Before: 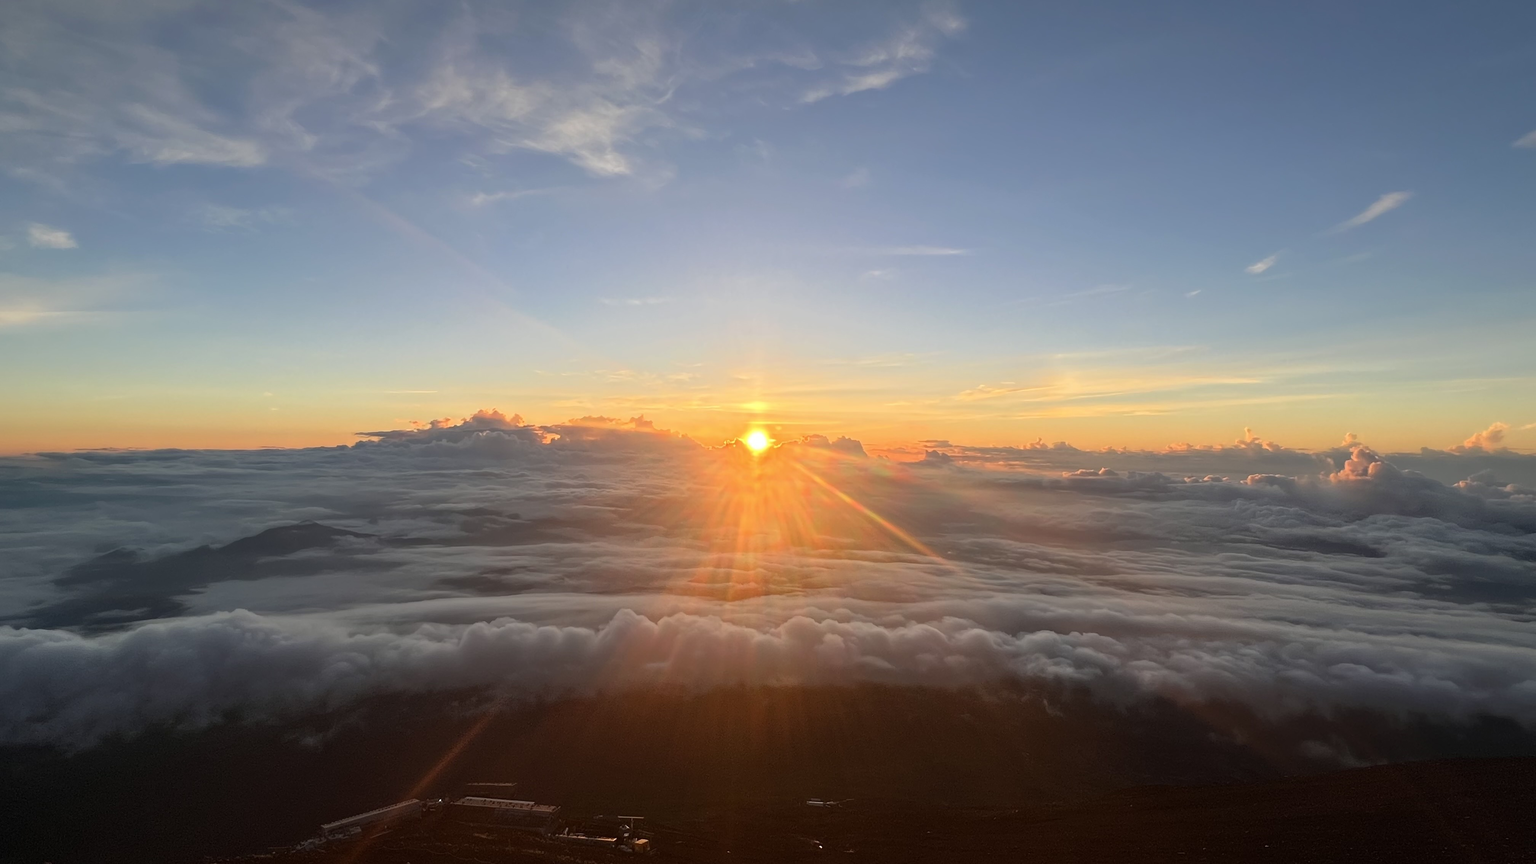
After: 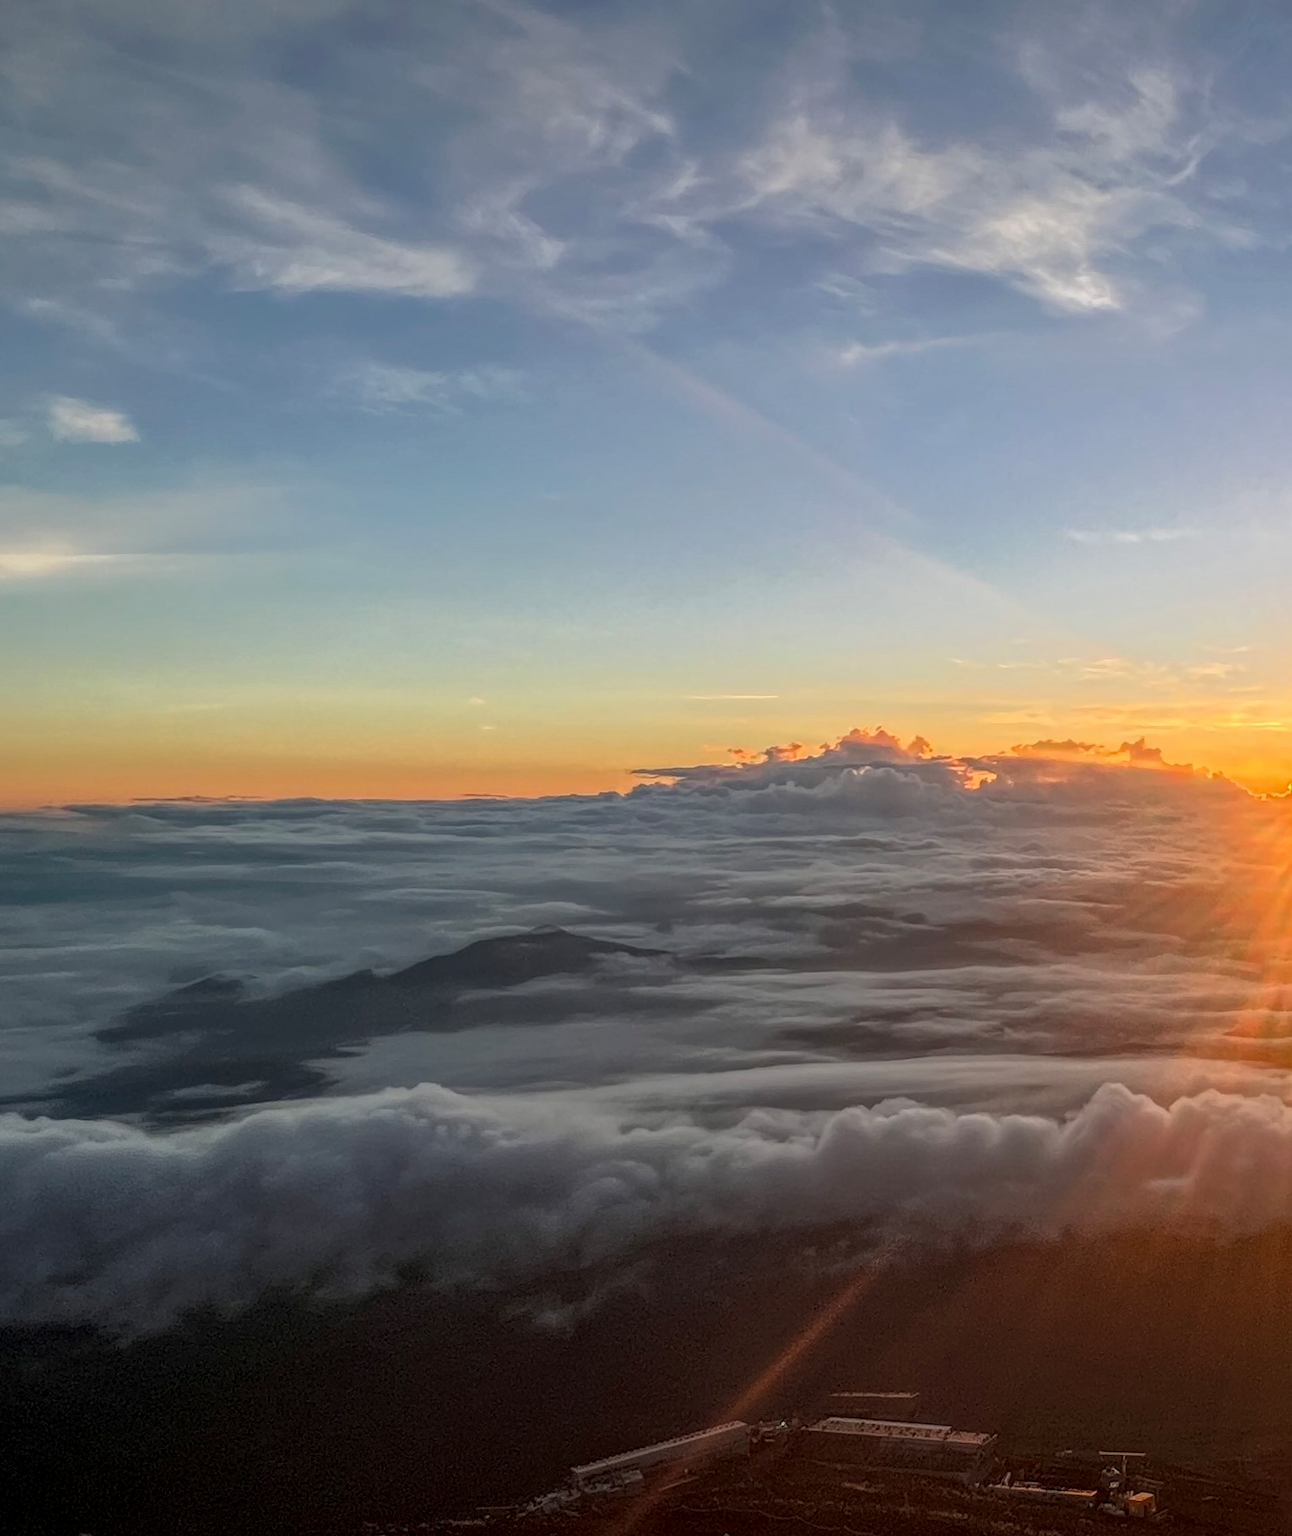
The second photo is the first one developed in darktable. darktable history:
crop and rotate: left 0.024%, top 0%, right 52.664%
local contrast: highlights 20%, shadows 28%, detail 201%, midtone range 0.2
